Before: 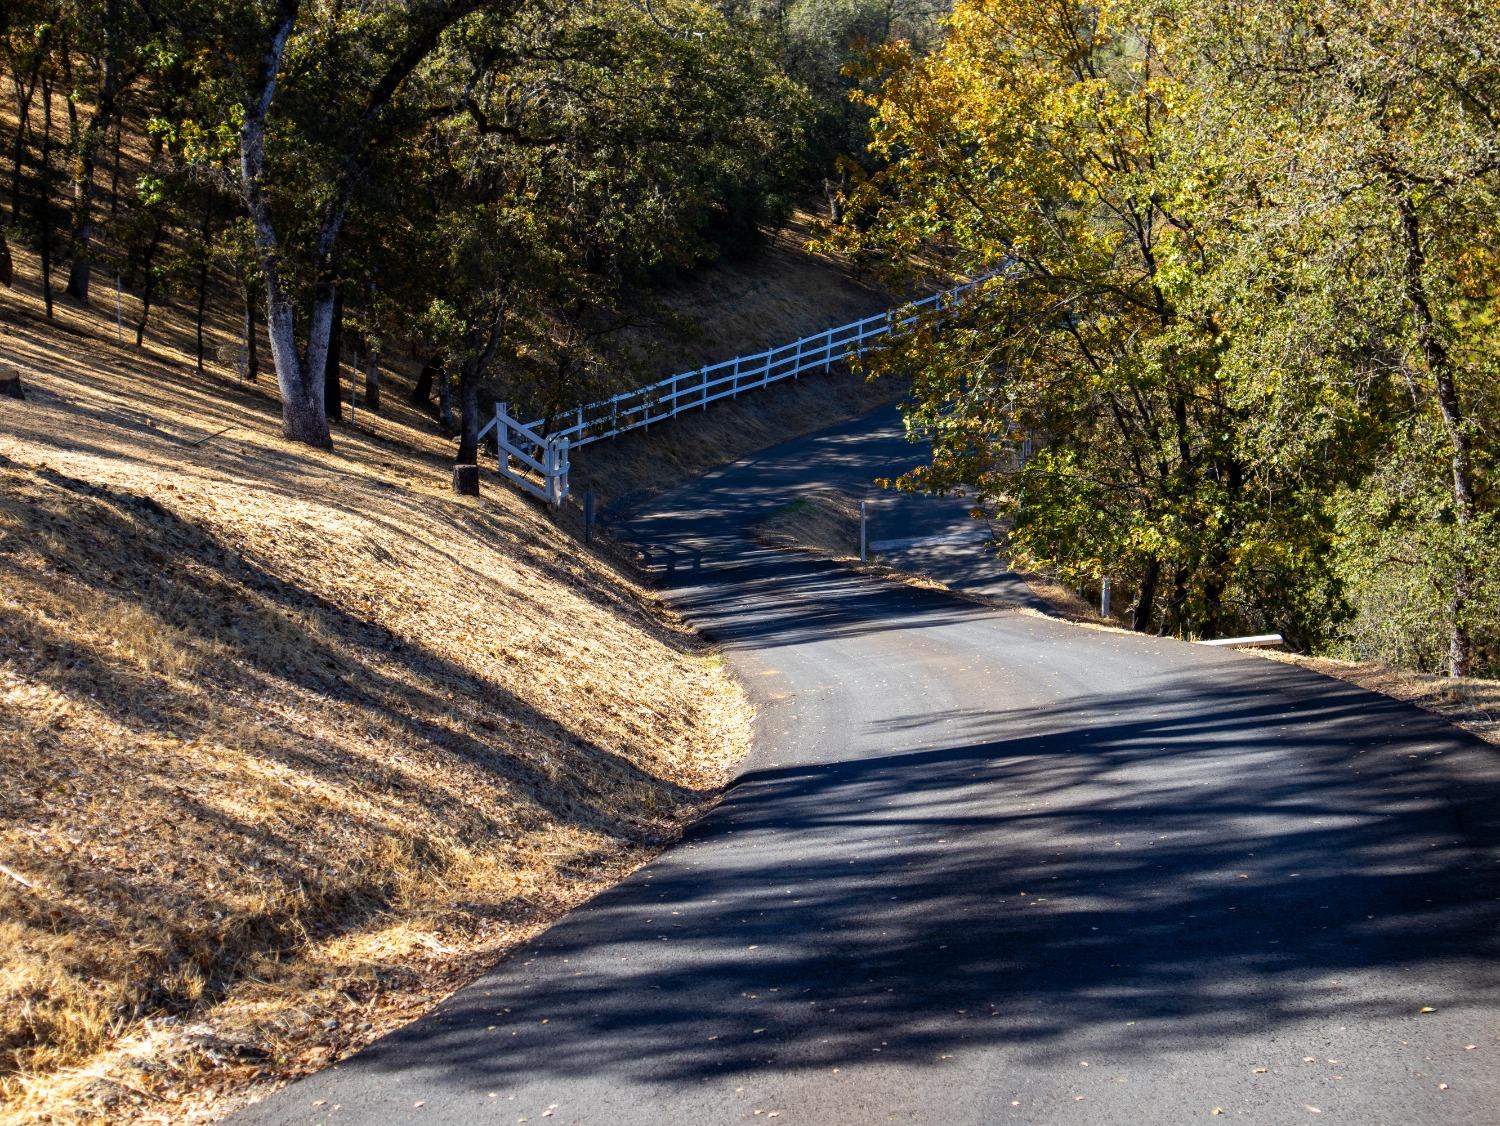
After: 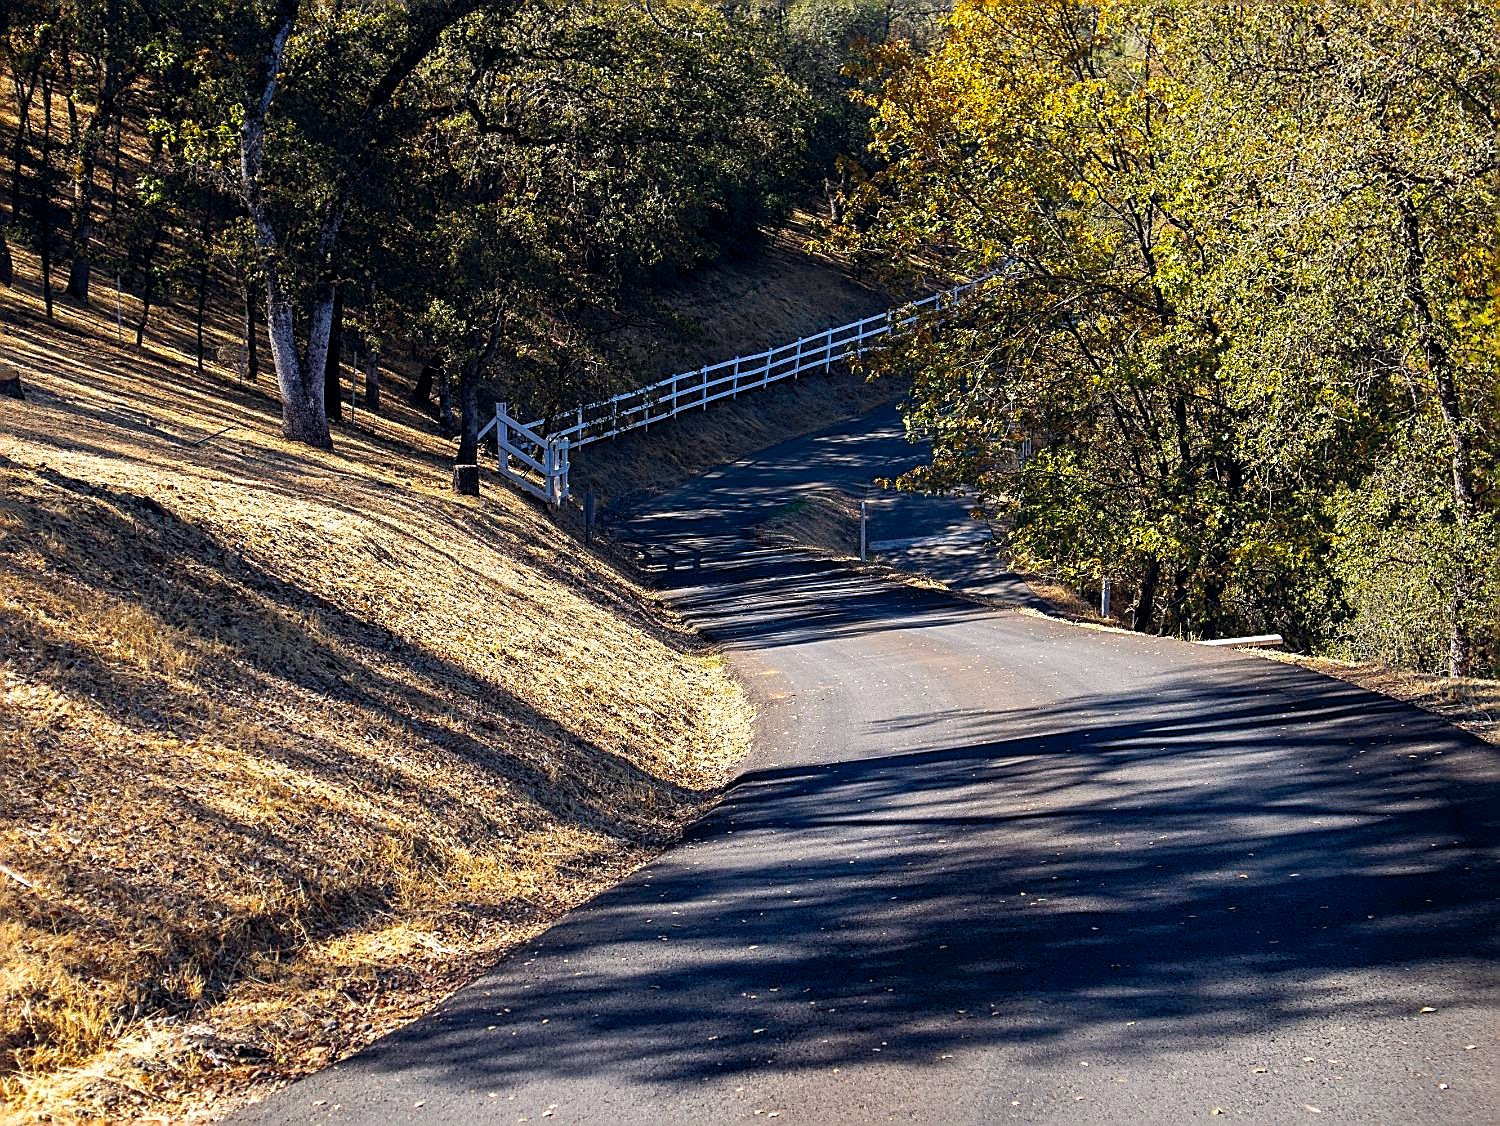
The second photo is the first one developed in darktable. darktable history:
sharpen: radius 1.685, amount 1.294
color balance rgb: shadows lift › hue 87.51°, highlights gain › chroma 1.62%, highlights gain › hue 55.1°, global offset › chroma 0.06%, global offset › hue 253.66°, linear chroma grading › global chroma 0.5%, perceptual saturation grading › global saturation 16.38%
